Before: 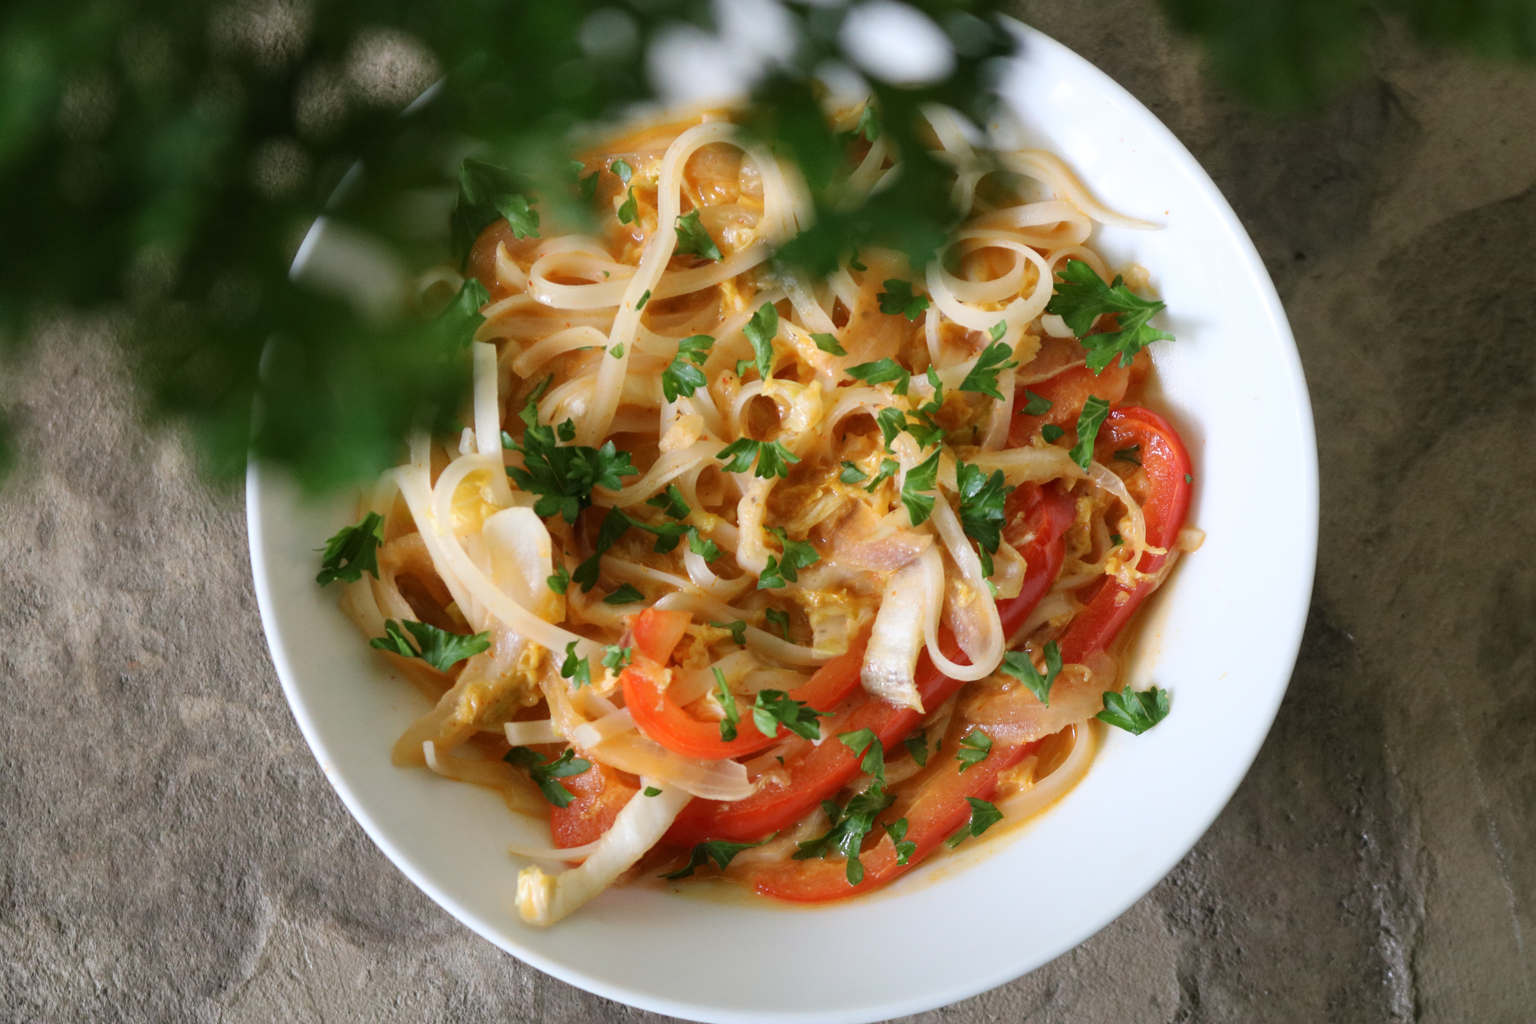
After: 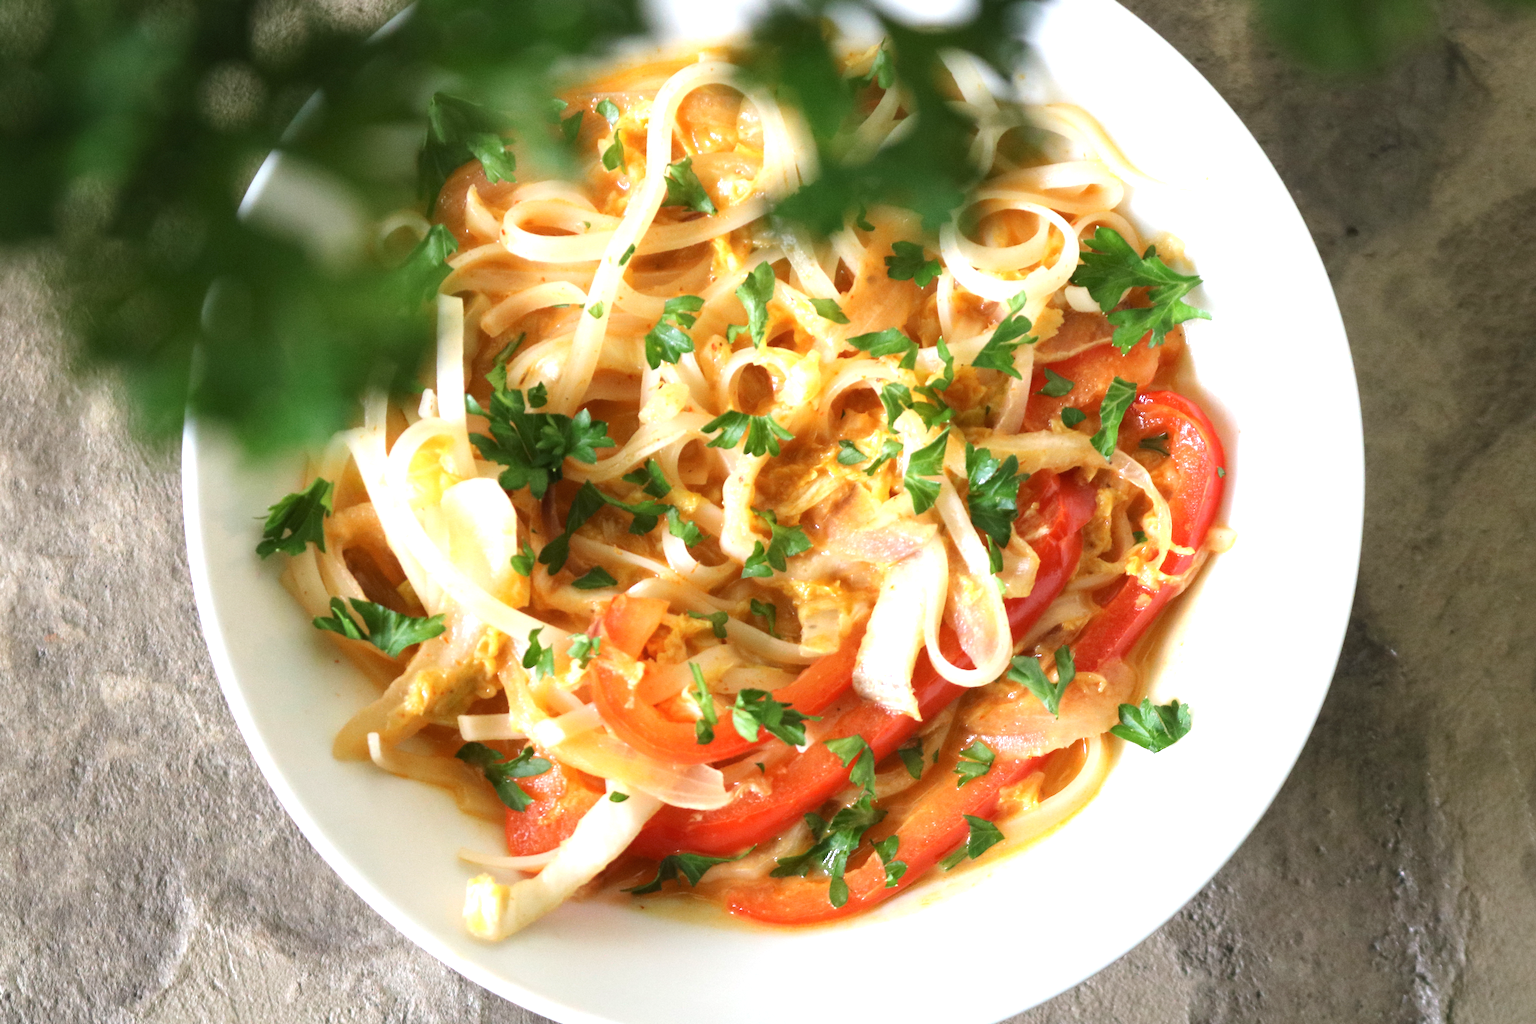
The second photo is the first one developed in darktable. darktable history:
exposure: black level correction 0, exposure 1 EV, compensate exposure bias true, compensate highlight preservation false
crop and rotate: angle -1.96°, left 3.097%, top 4.154%, right 1.586%, bottom 0.529%
